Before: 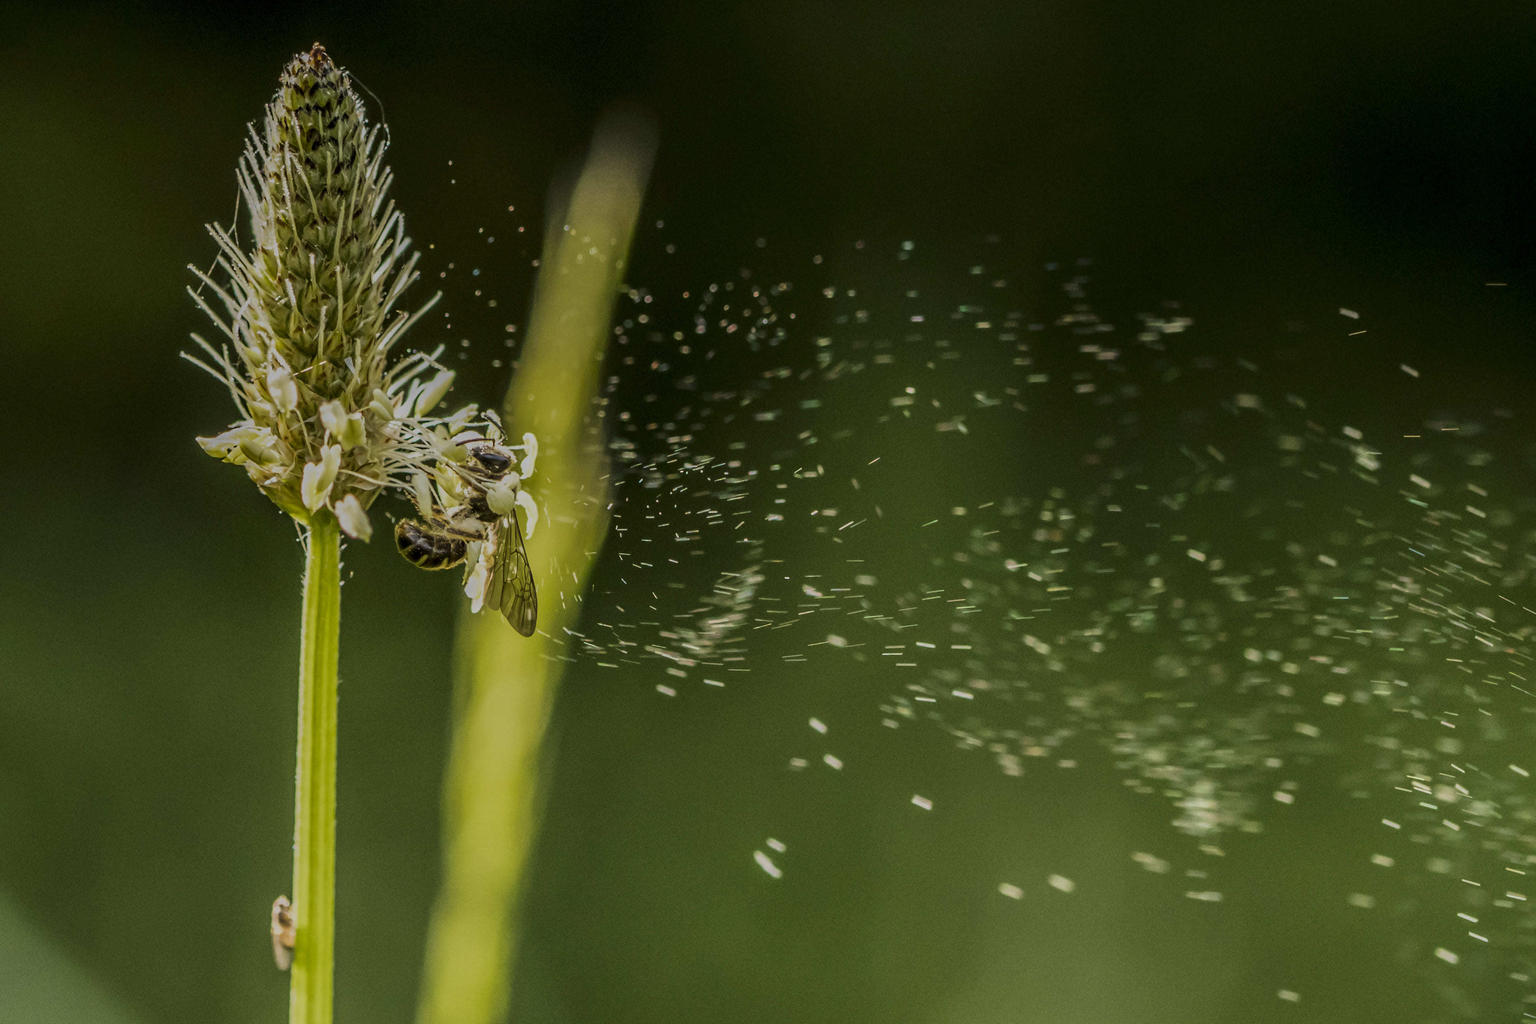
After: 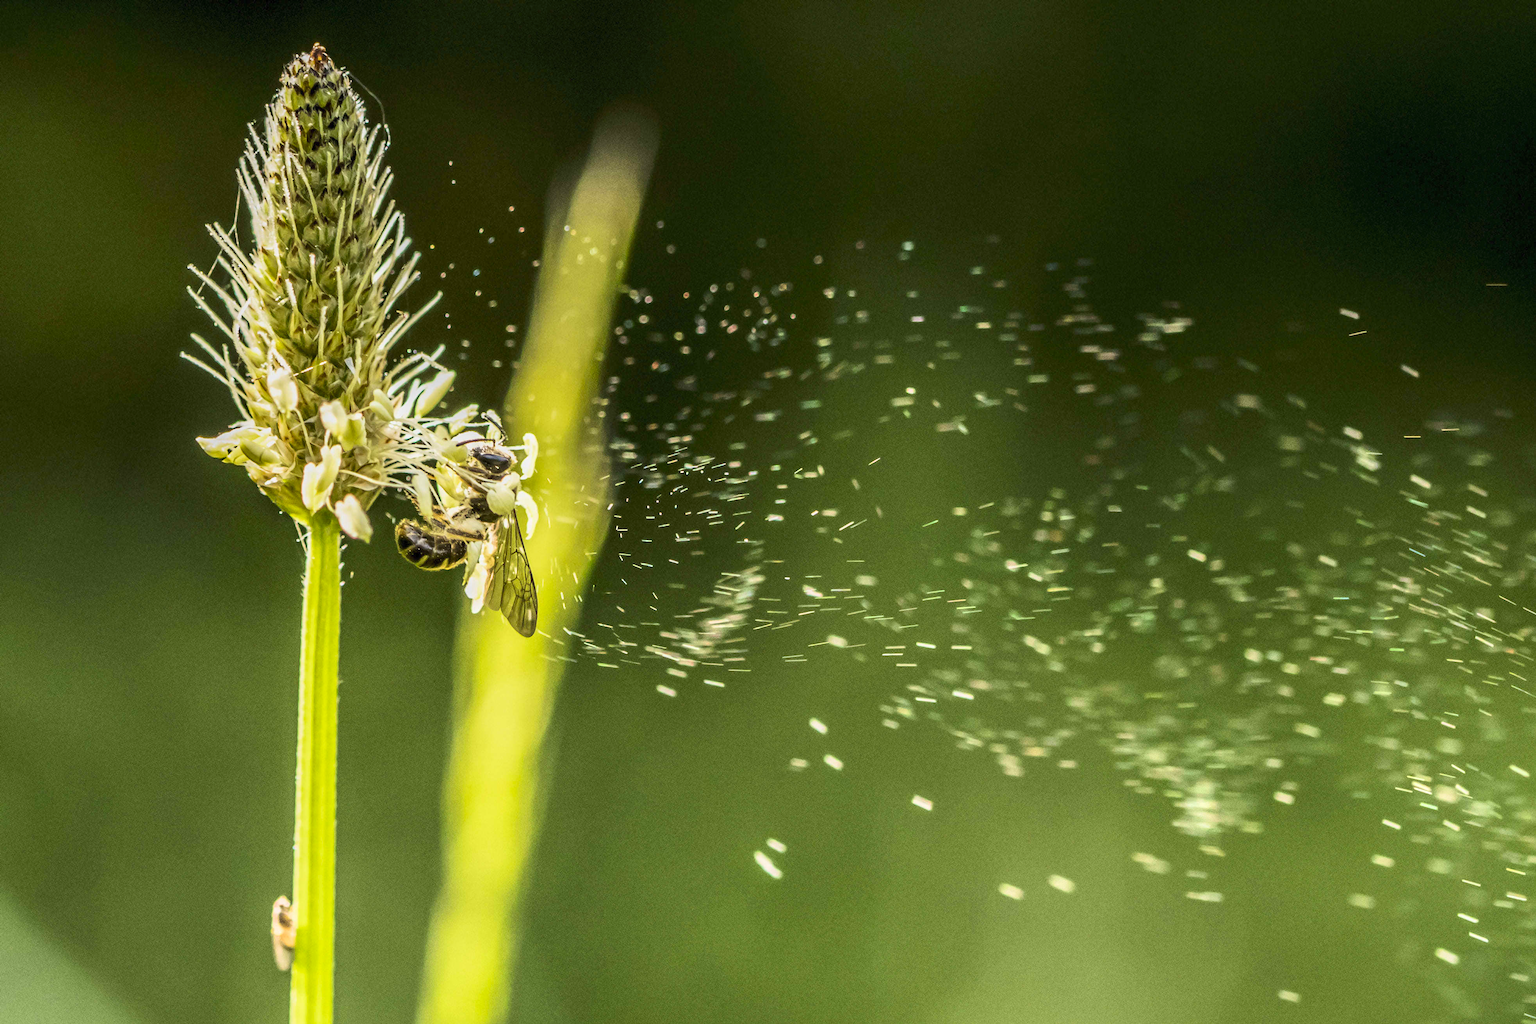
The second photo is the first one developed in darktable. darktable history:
exposure: exposure 0.722 EV, compensate highlight preservation false
contrast brightness saturation: contrast 0.2, brightness 0.16, saturation 0.22
